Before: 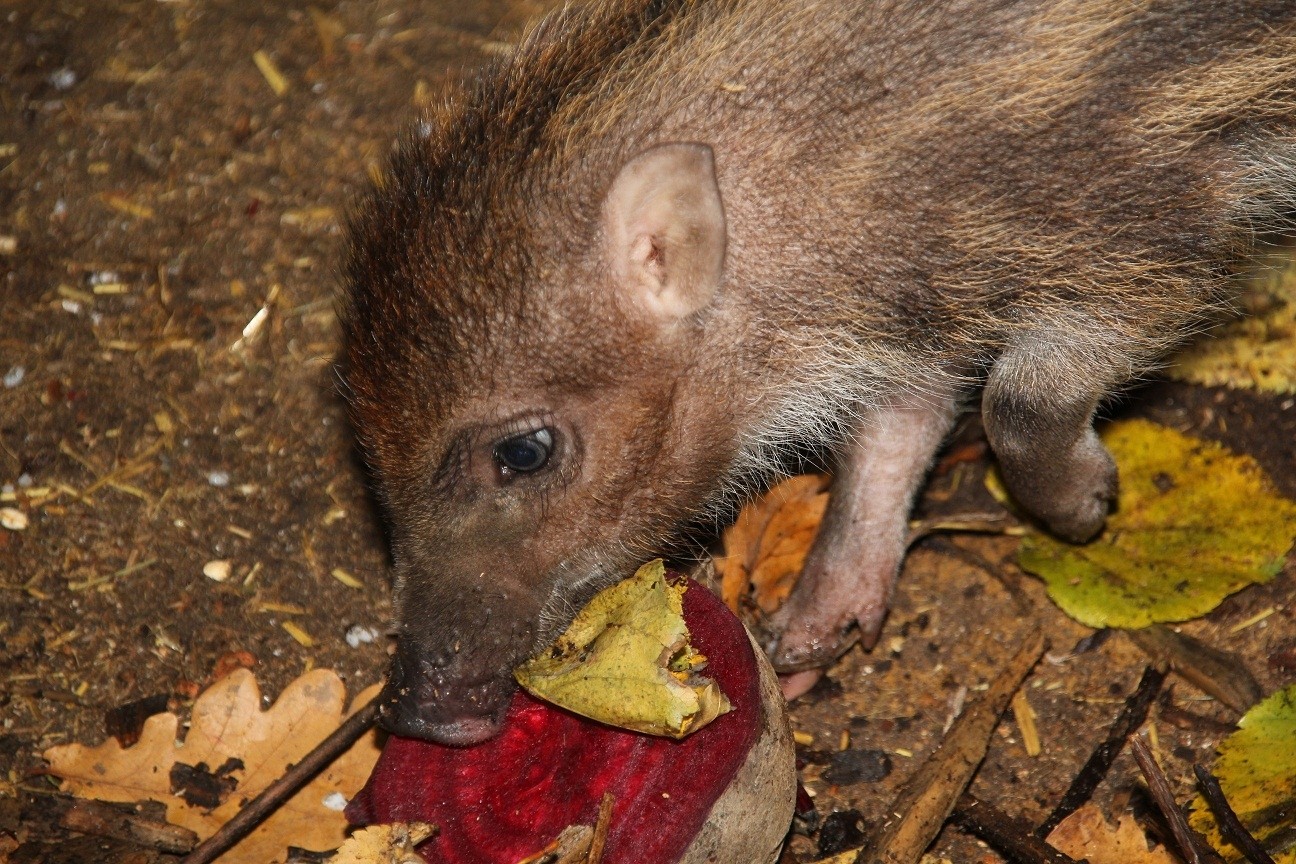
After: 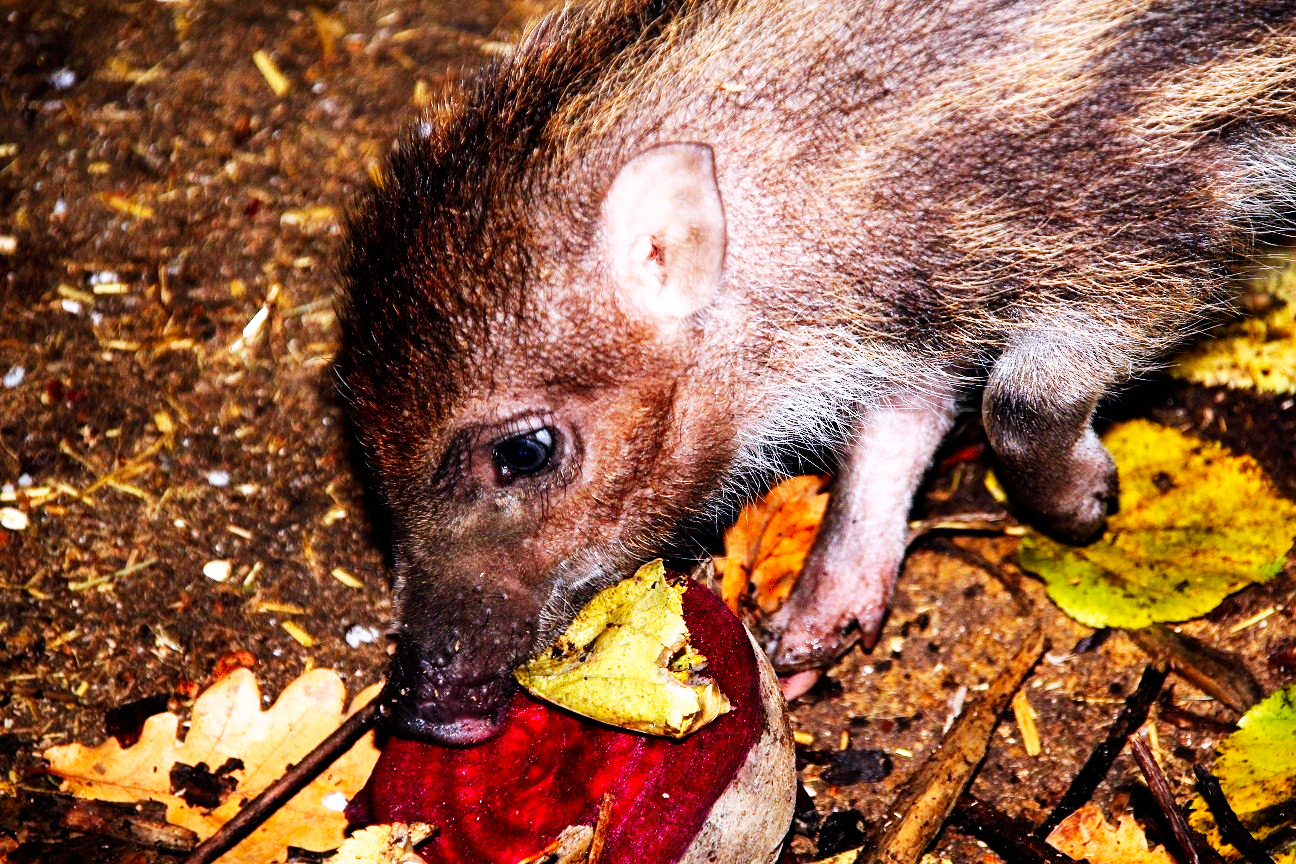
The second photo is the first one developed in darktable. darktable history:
color calibration: illuminant as shot in camera, x 0.377, y 0.392, temperature 4169.3 K, saturation algorithm version 1 (2020)
base curve: curves: ch0 [(0, 0) (0.007, 0.004) (0.027, 0.03) (0.046, 0.07) (0.207, 0.54) (0.442, 0.872) (0.673, 0.972) (1, 1)], preserve colors none
color balance: lift [0.991, 1, 1, 1], gamma [0.996, 1, 1, 1], input saturation 98.52%, contrast 20.34%, output saturation 103.72%
